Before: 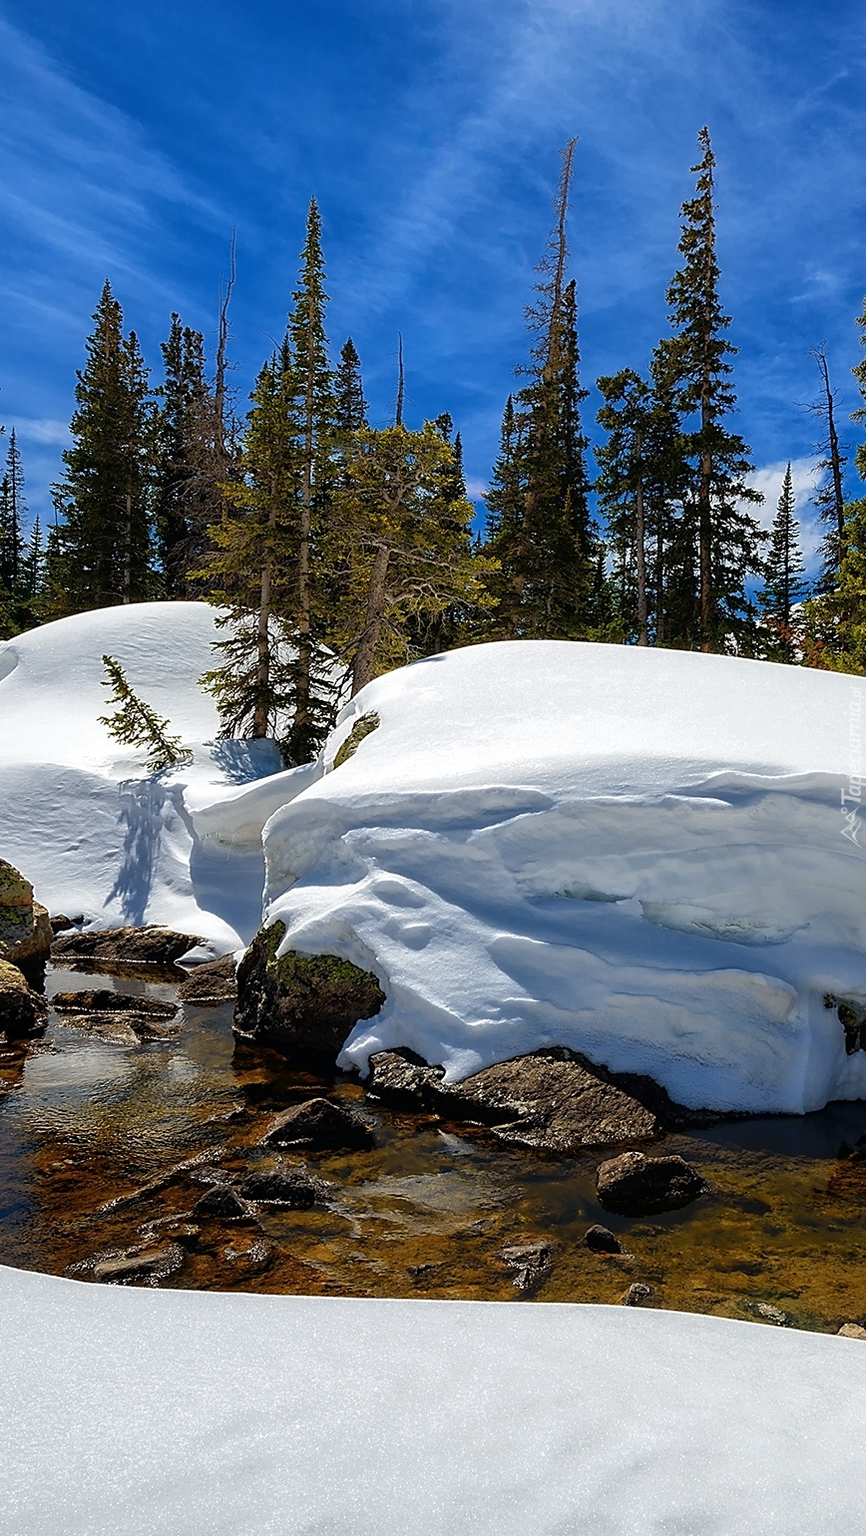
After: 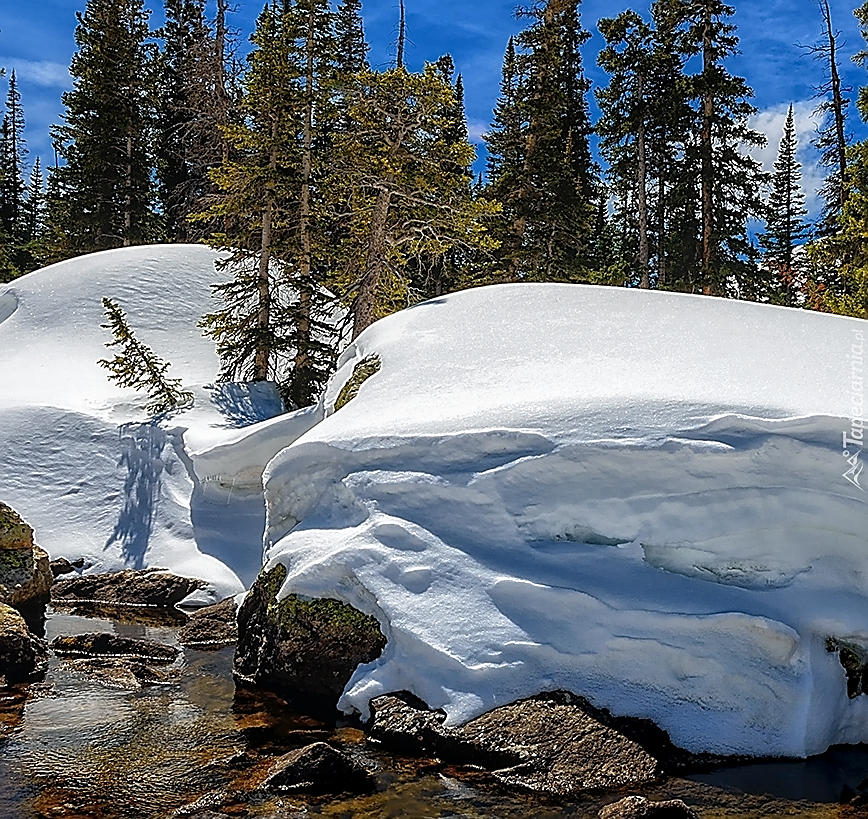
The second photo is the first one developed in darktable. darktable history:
local contrast: on, module defaults
crop and rotate: top 23.319%, bottom 23.455%
sharpen: radius 1.414, amount 1.267, threshold 0.777
exposure: exposure -0.013 EV, compensate exposure bias true, compensate highlight preservation false
